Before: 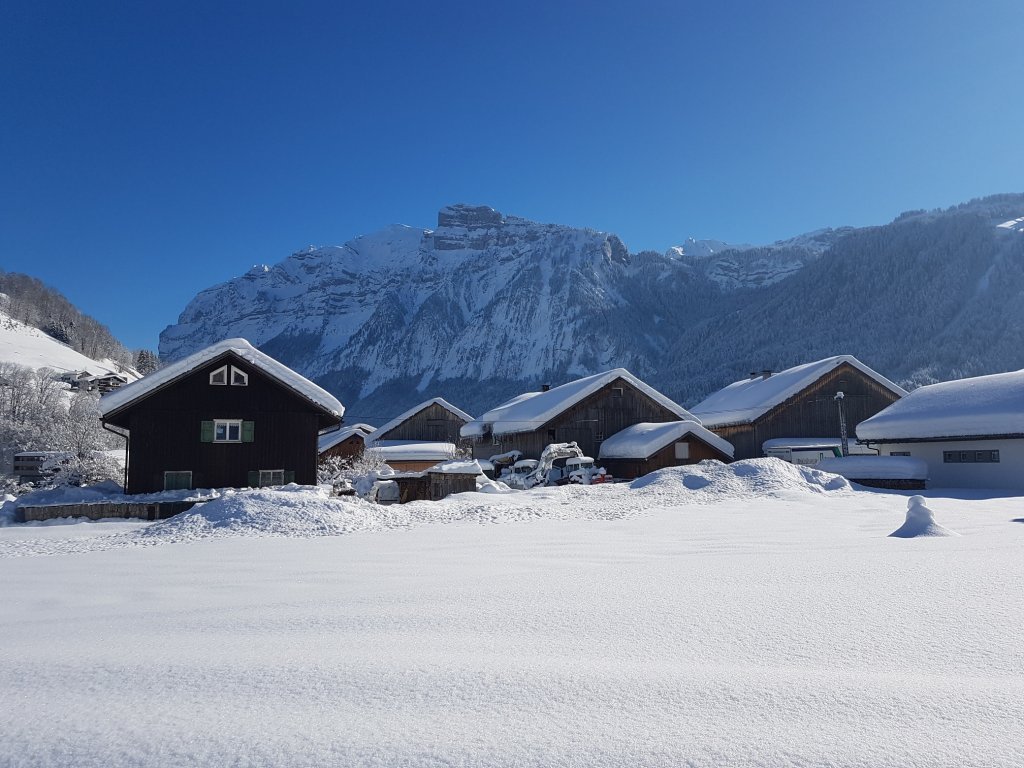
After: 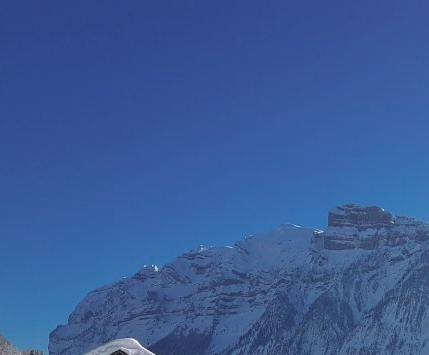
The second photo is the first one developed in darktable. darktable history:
crop and rotate: left 10.817%, top 0.062%, right 47.194%, bottom 53.626%
tone curve: curves: ch0 [(0, 0) (0.15, 0.17) (0.452, 0.437) (0.611, 0.588) (0.751, 0.749) (1, 1)]; ch1 [(0, 0) (0.325, 0.327) (0.413, 0.442) (0.475, 0.467) (0.512, 0.522) (0.541, 0.55) (0.617, 0.612) (0.695, 0.697) (1, 1)]; ch2 [(0, 0) (0.386, 0.397) (0.452, 0.459) (0.505, 0.498) (0.536, 0.546) (0.574, 0.571) (0.633, 0.653) (1, 1)], color space Lab, independent channels, preserve colors none
